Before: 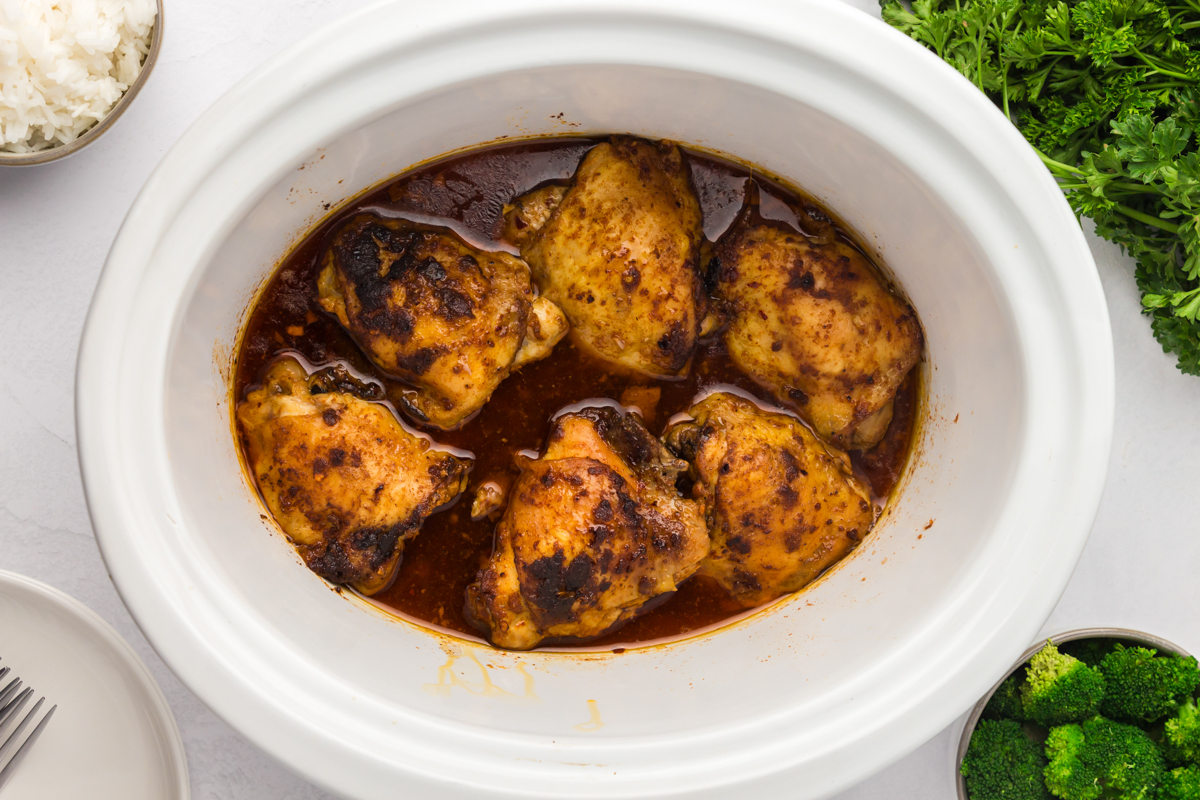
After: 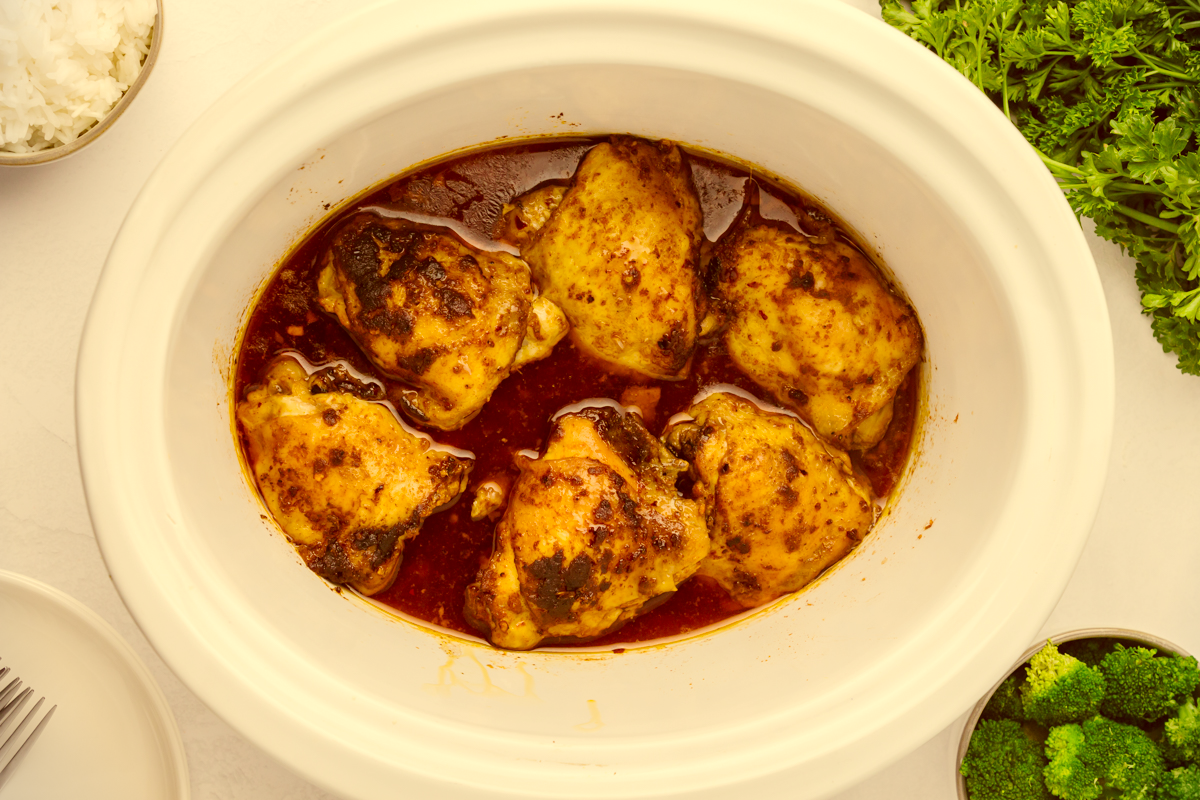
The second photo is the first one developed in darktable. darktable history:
base curve: curves: ch0 [(0, 0) (0.158, 0.273) (0.879, 0.895) (1, 1)], preserve colors none
vignetting: fall-off start 99.9%
color correction: highlights a* 1.07, highlights b* 24.84, shadows a* 15.56, shadows b* 24.35
